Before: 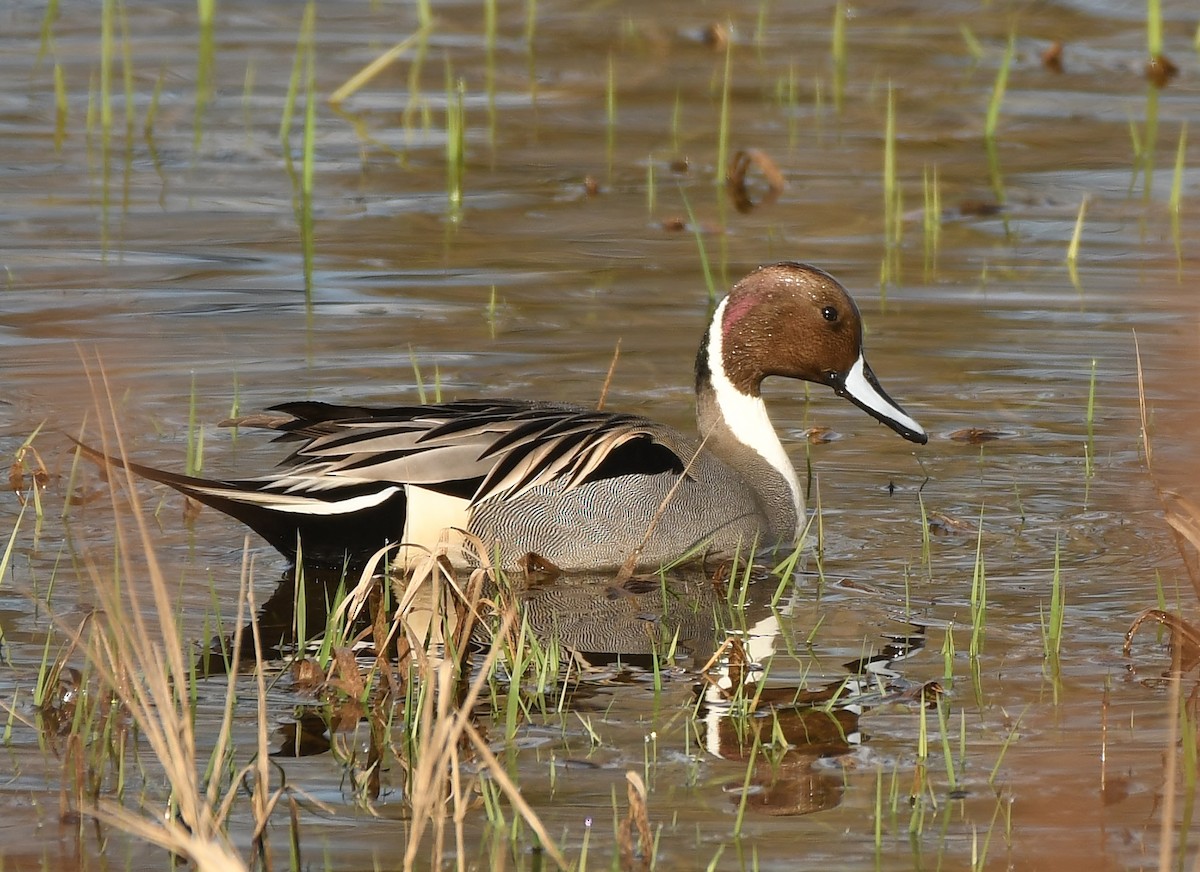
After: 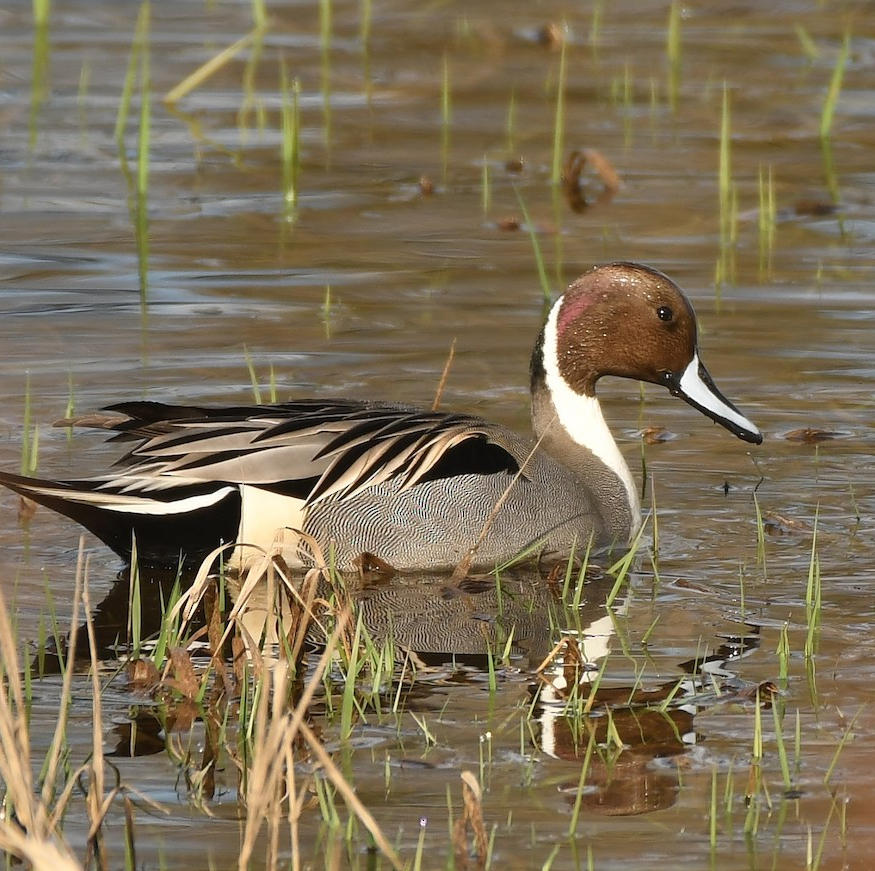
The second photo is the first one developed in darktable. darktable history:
crop: left 13.759%, right 13.267%
